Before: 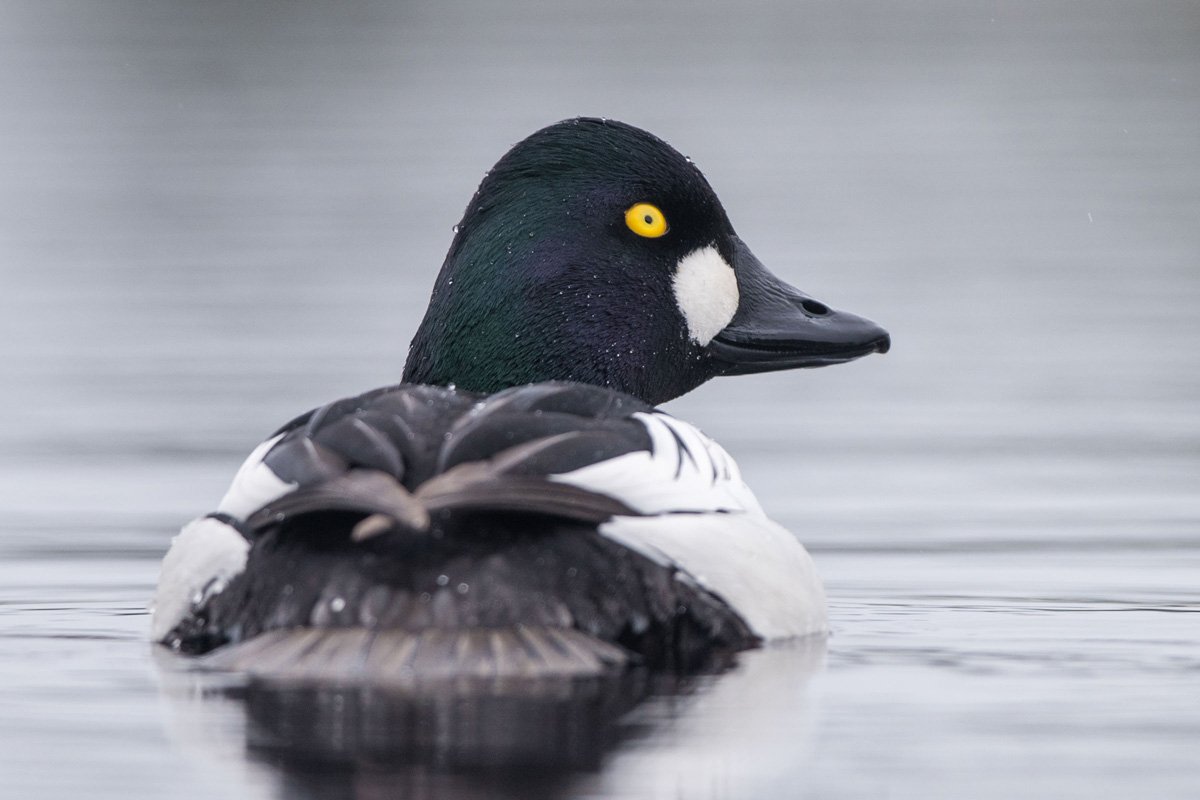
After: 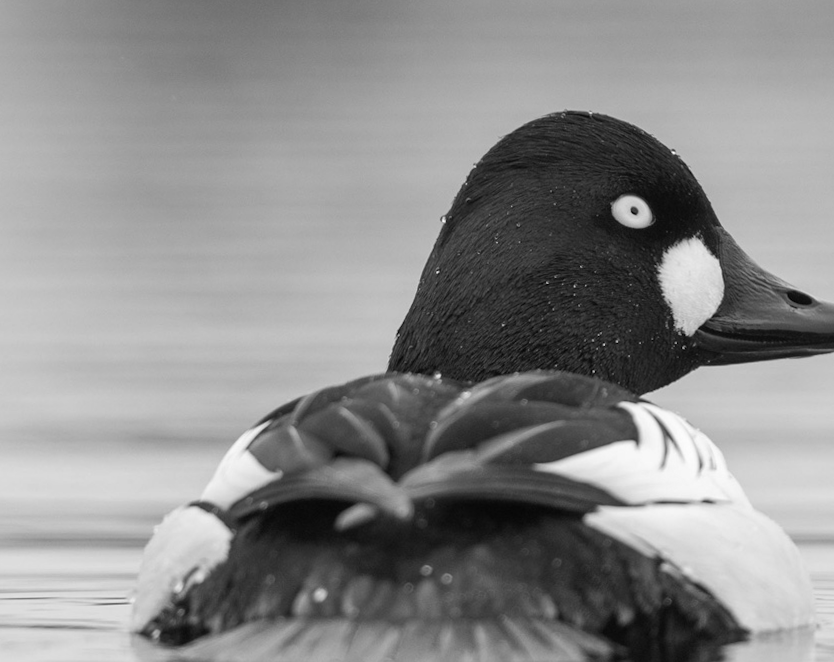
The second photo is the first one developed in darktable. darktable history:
crop: right 28.885%, bottom 16.626%
rotate and perspective: rotation 0.226°, lens shift (vertical) -0.042, crop left 0.023, crop right 0.982, crop top 0.006, crop bottom 0.994
monochrome: on, module defaults
